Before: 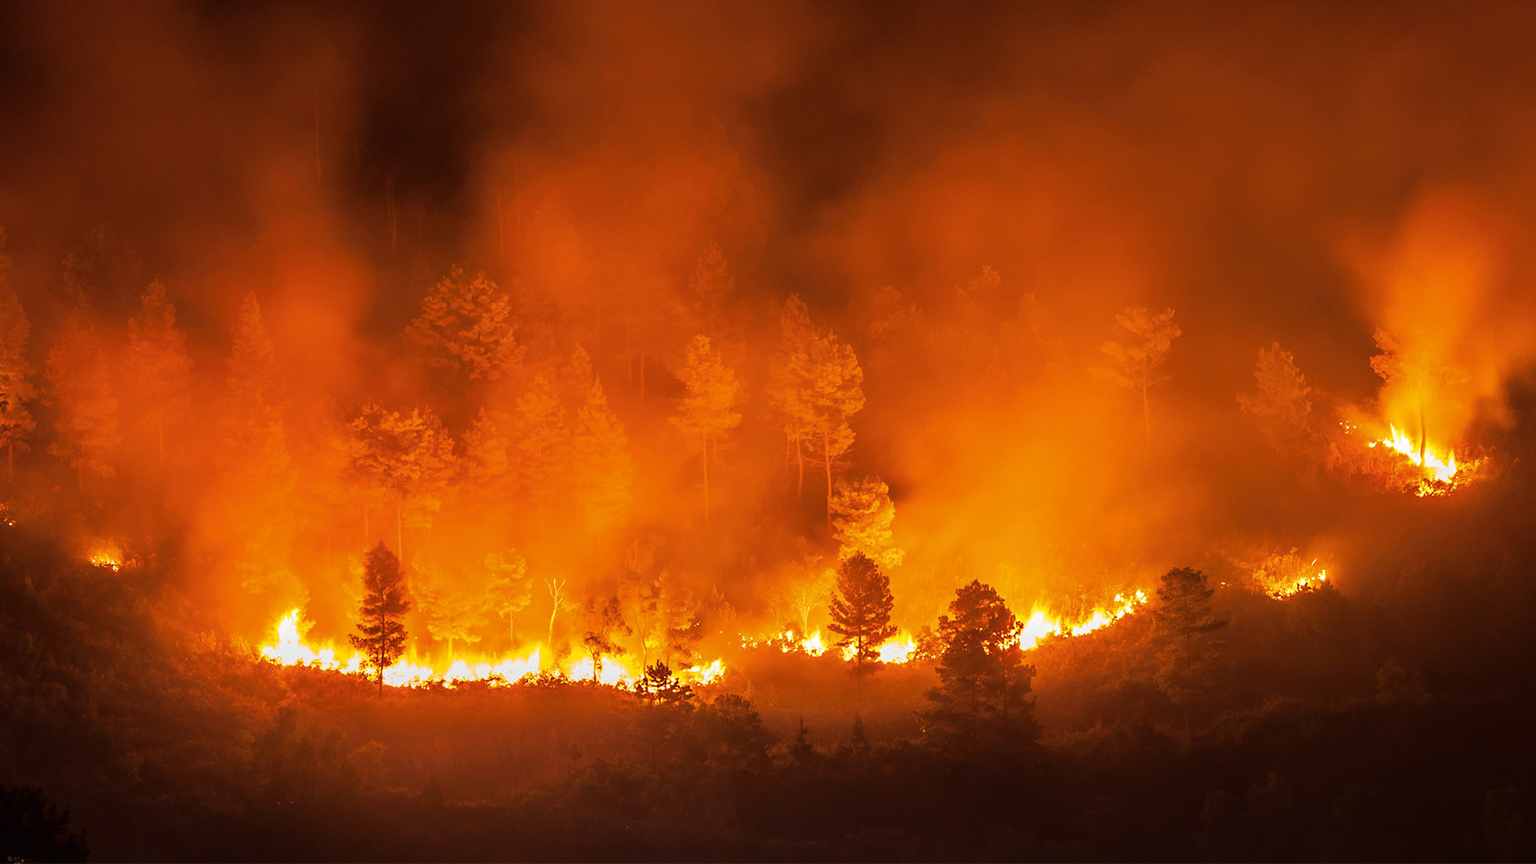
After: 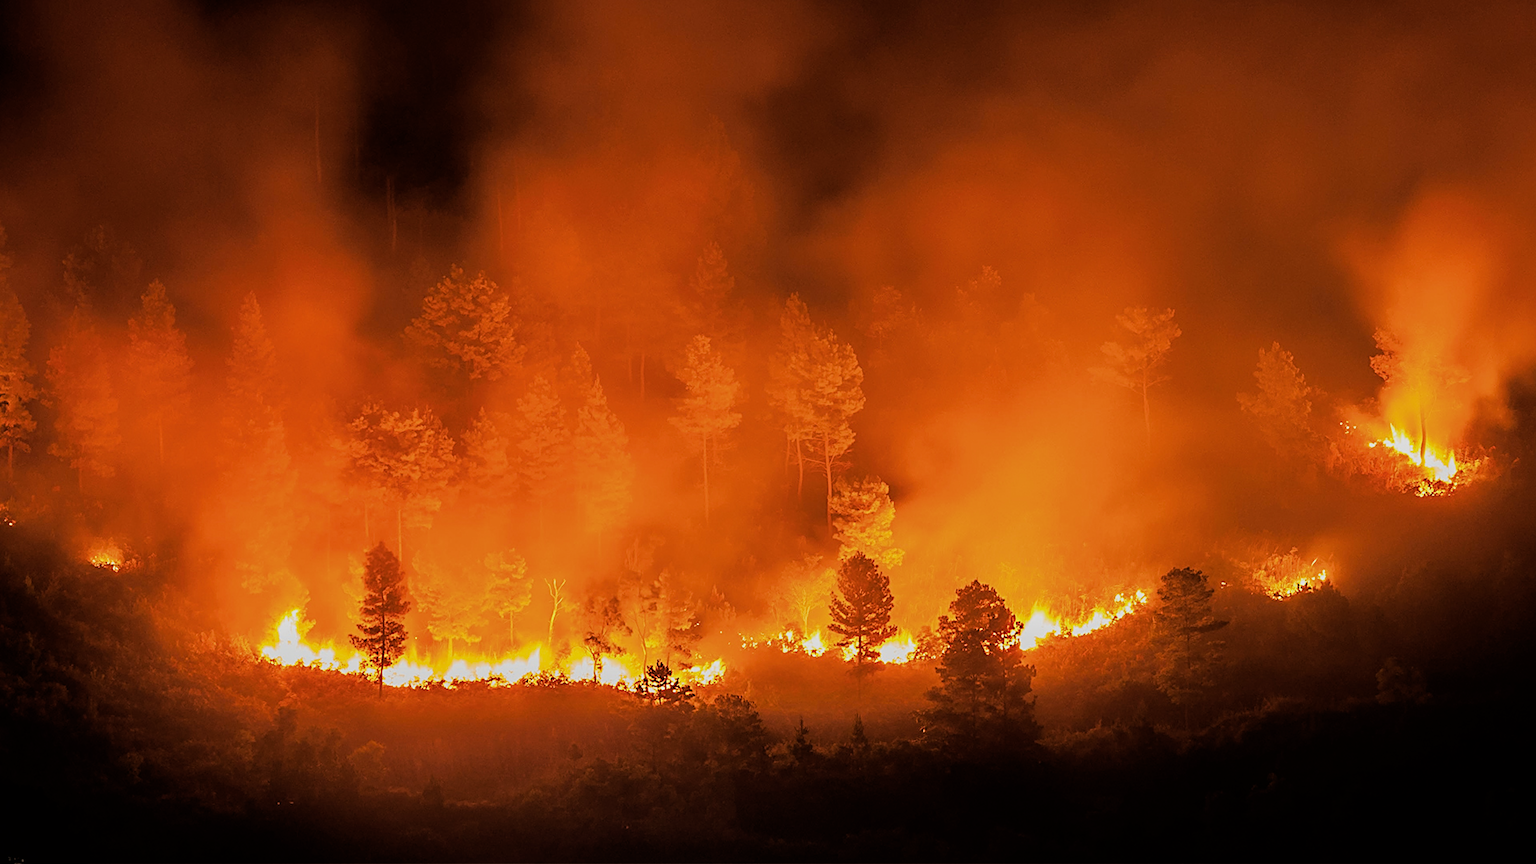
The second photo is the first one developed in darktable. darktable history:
filmic rgb: black relative exposure -5 EV, hardness 2.88, contrast 1.1
sharpen: on, module defaults
exposure: compensate exposure bias true, compensate highlight preservation false
